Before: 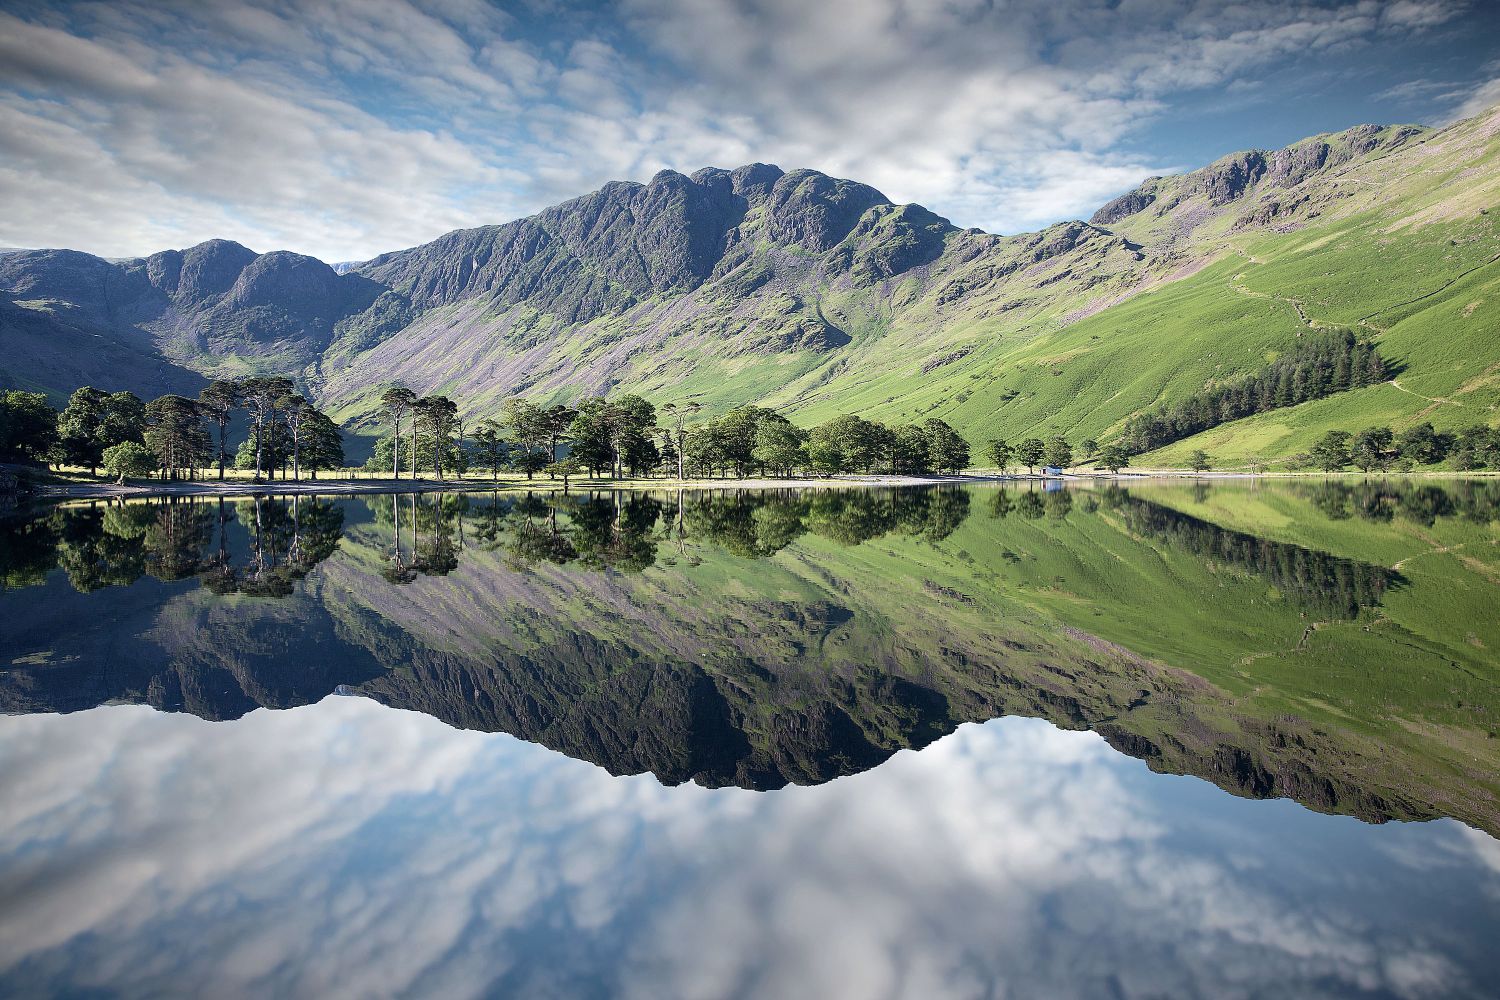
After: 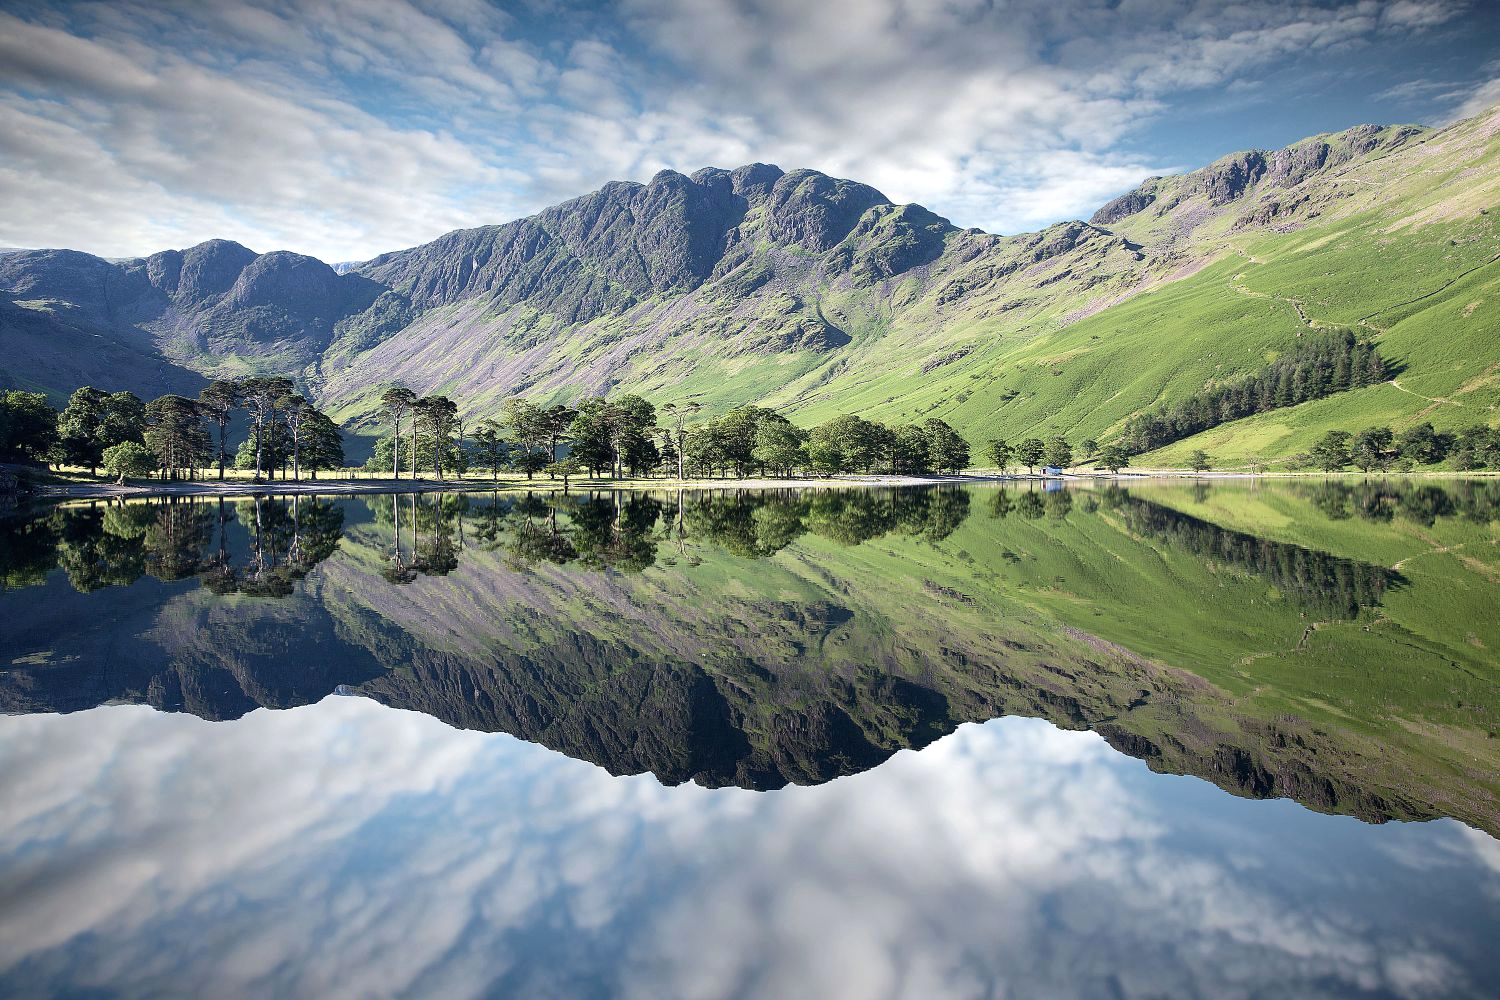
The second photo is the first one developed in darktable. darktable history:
exposure: exposure 0.168 EV, compensate exposure bias true, compensate highlight preservation false
